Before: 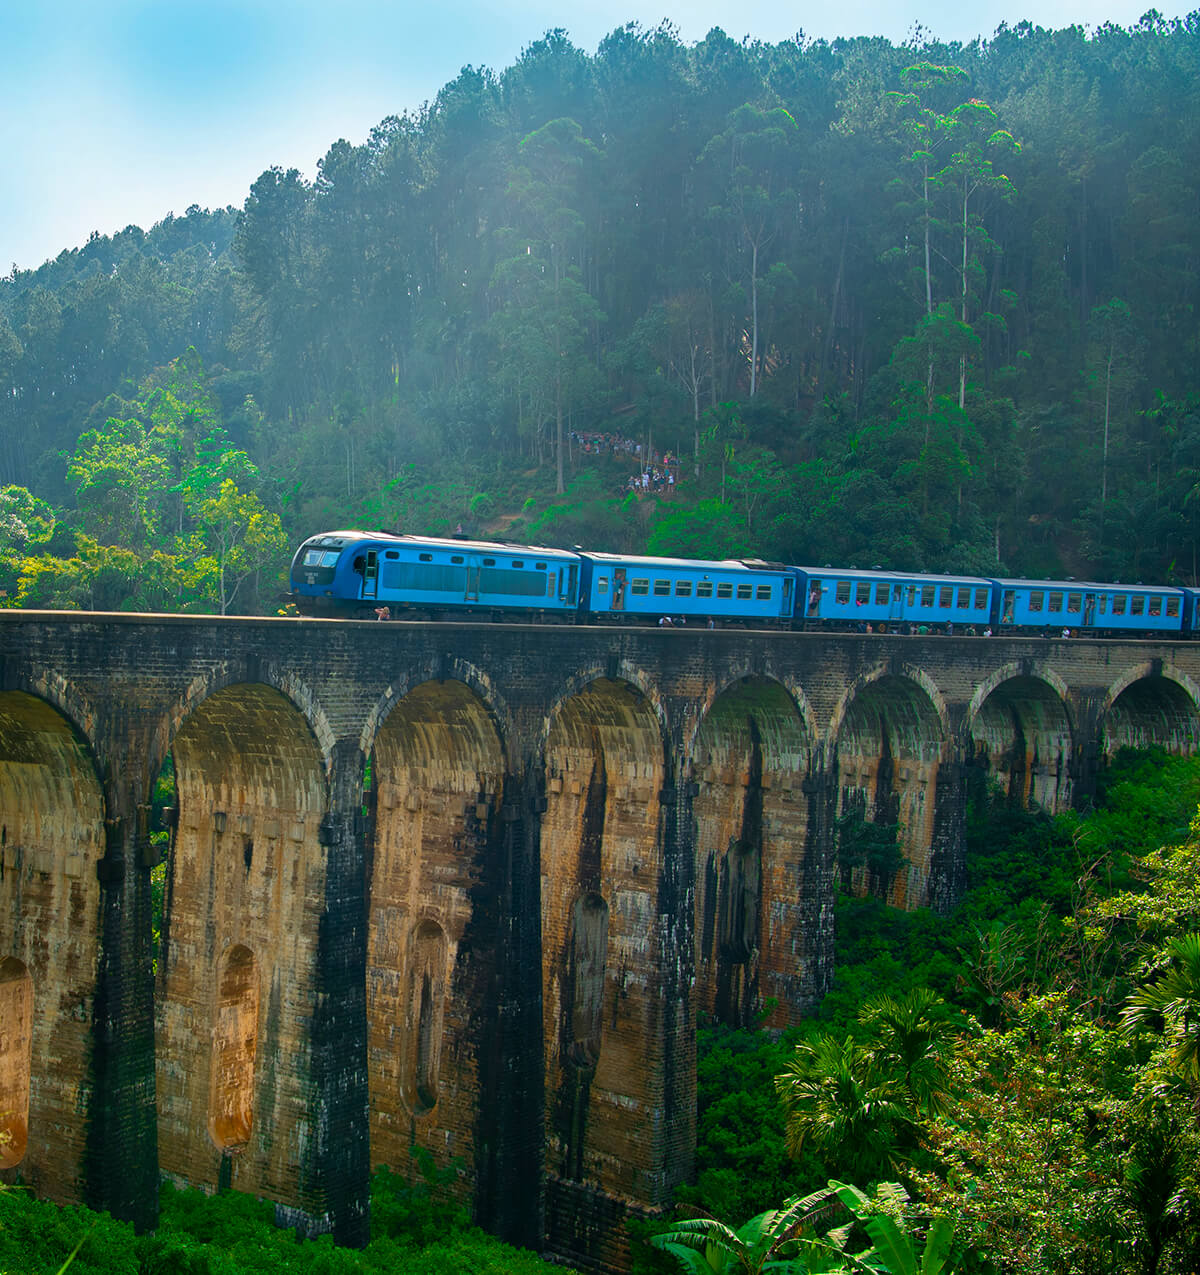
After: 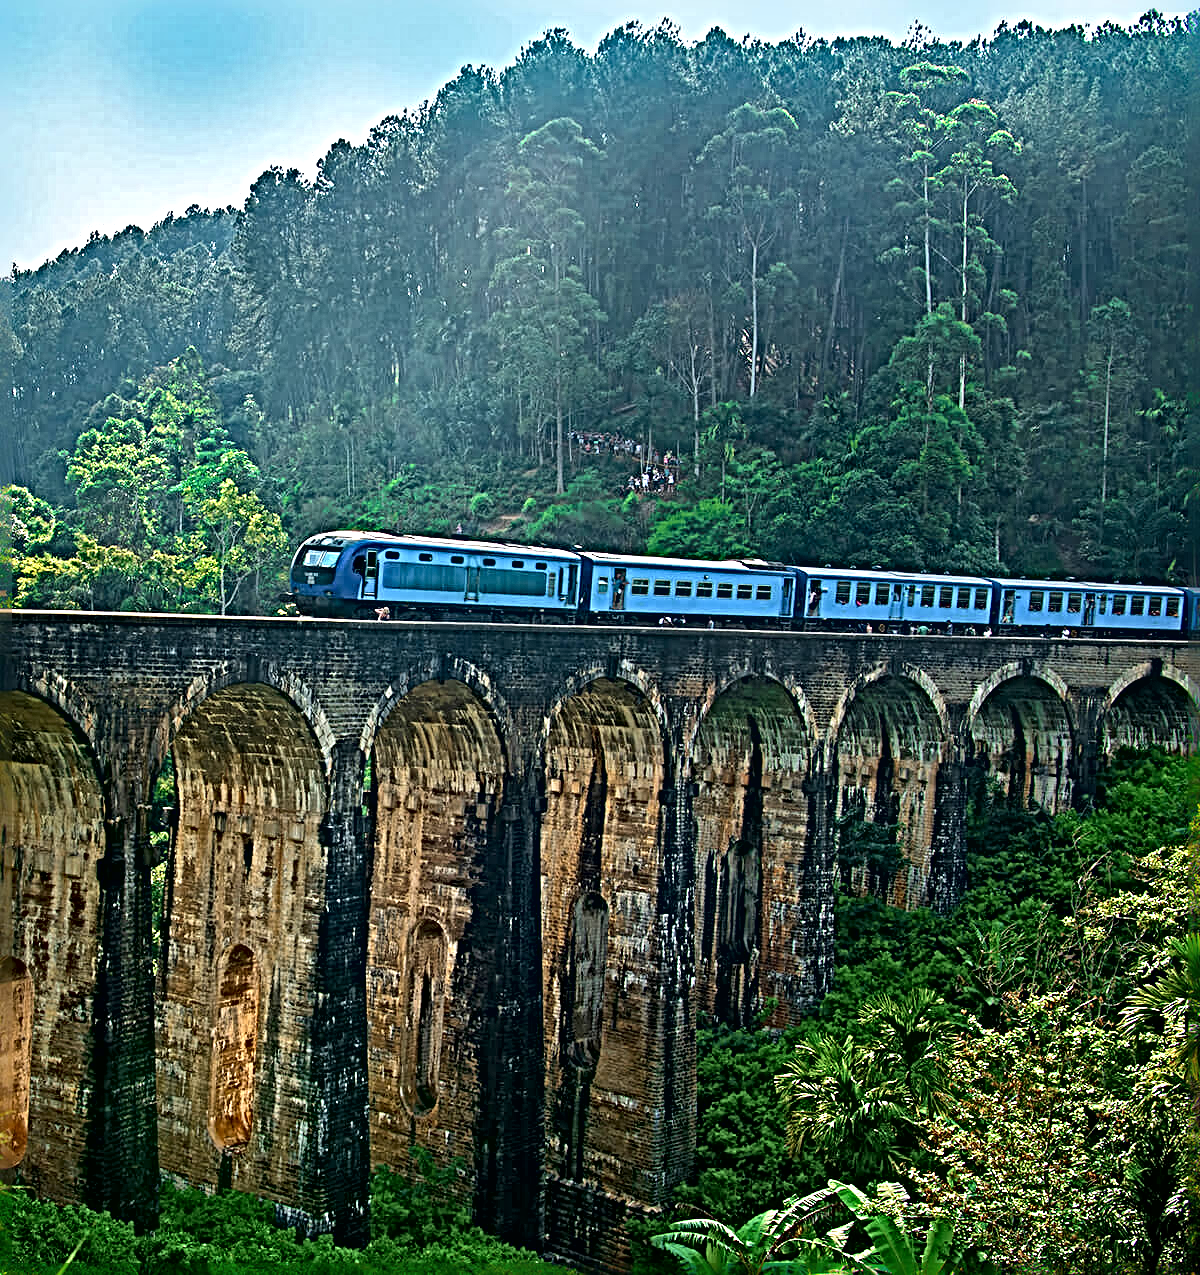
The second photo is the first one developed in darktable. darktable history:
local contrast: mode bilateral grid, contrast 25, coarseness 60, detail 151%, midtone range 0.2
sharpen: radius 6.3, amount 1.8, threshold 0
